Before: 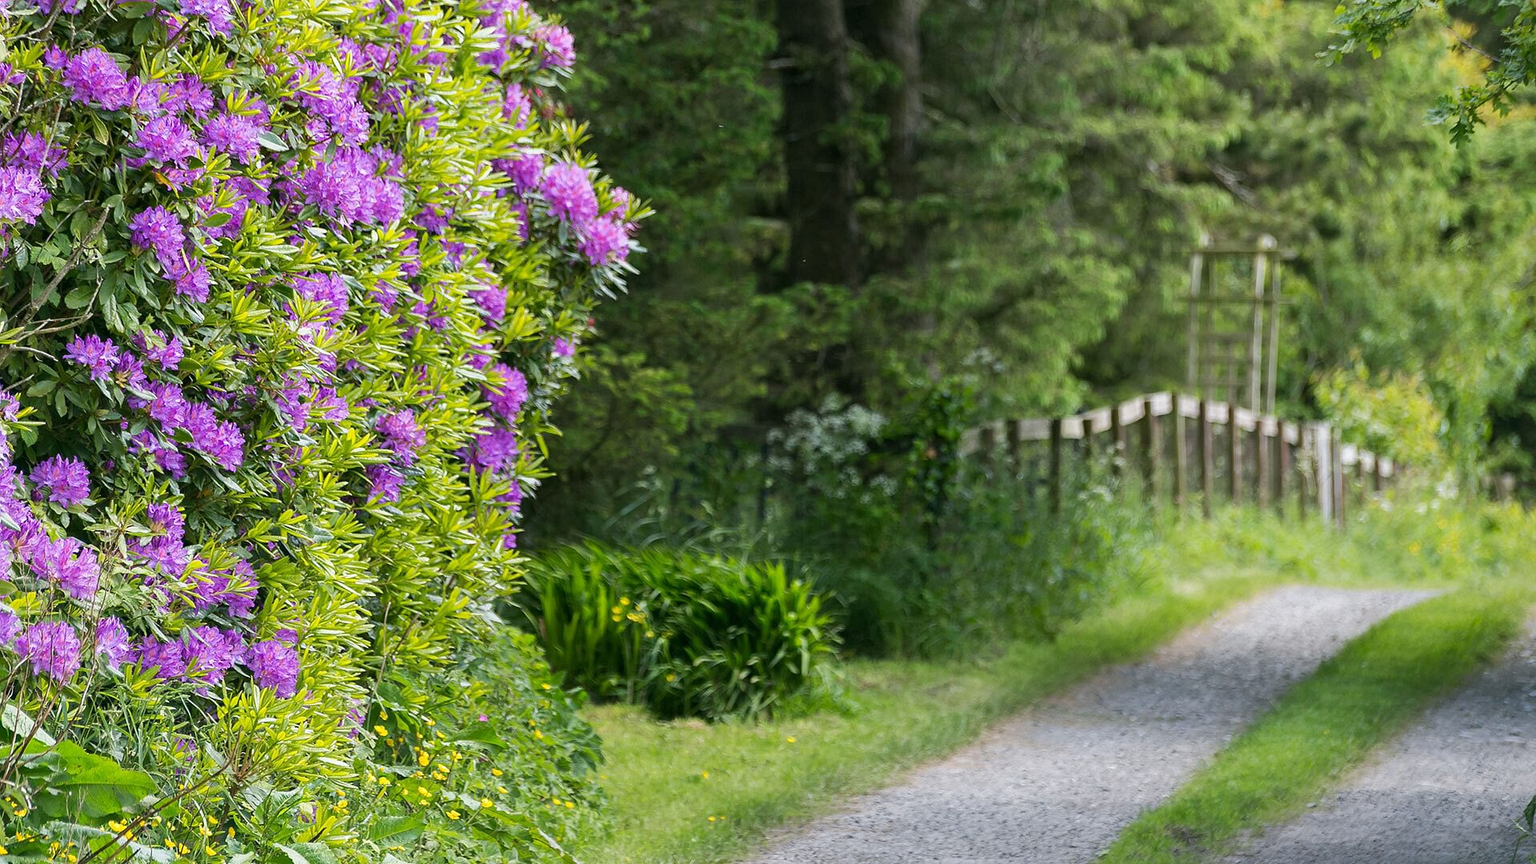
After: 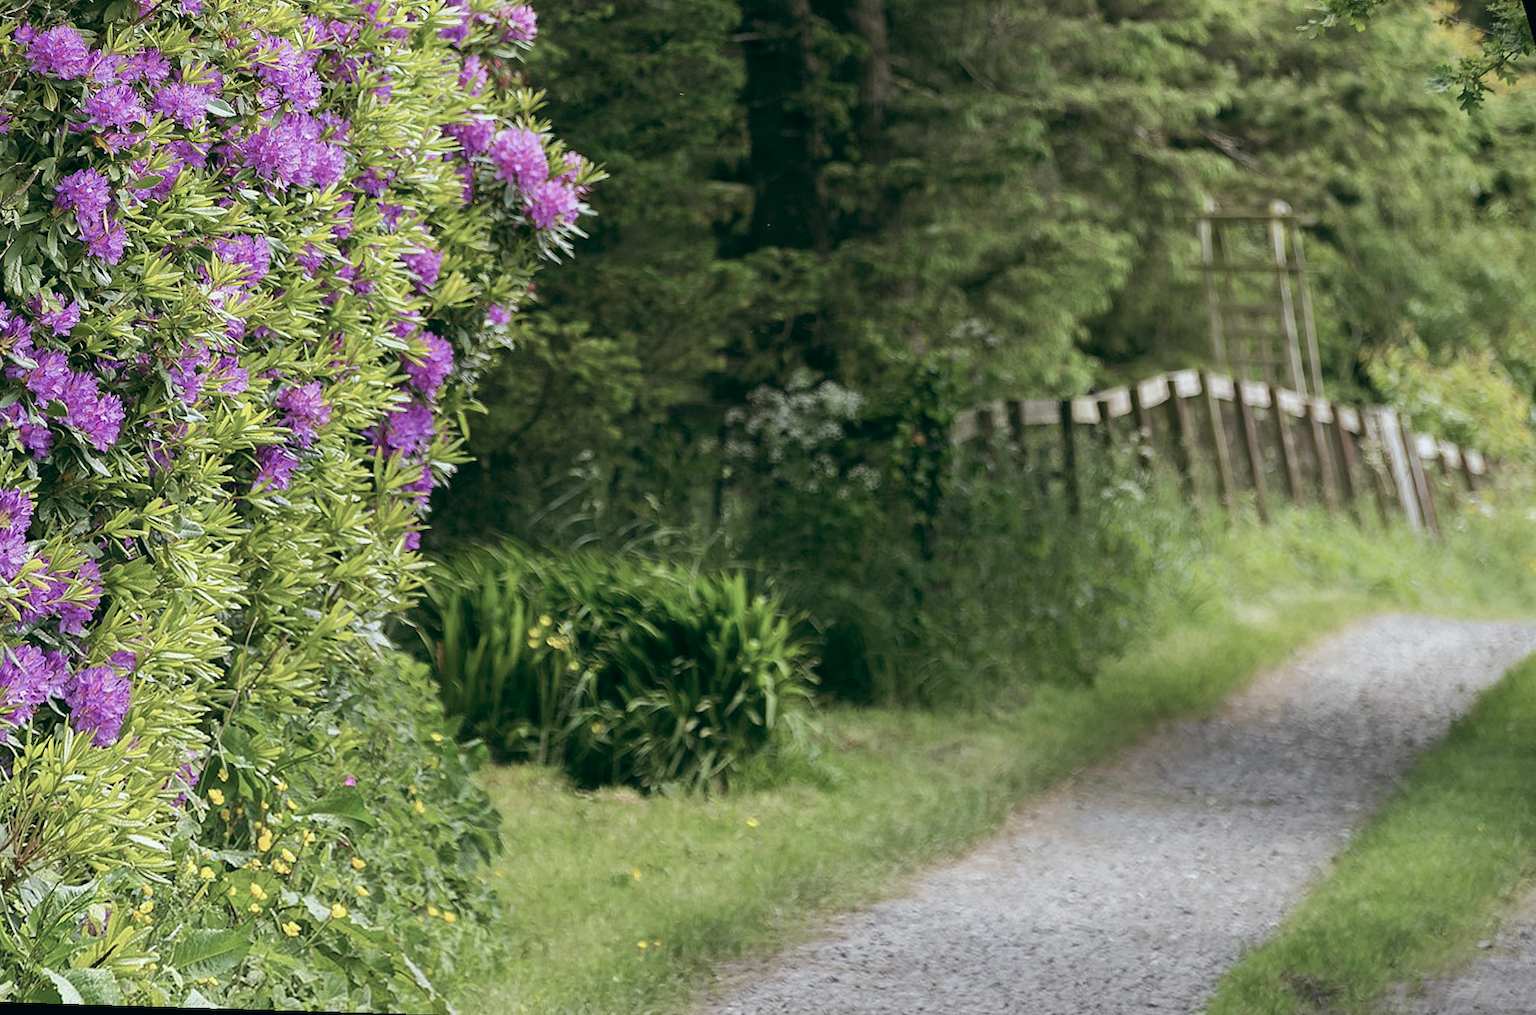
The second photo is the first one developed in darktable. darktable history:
color balance: lift [1, 0.994, 1.002, 1.006], gamma [0.957, 1.081, 1.016, 0.919], gain [0.97, 0.972, 1.01, 1.028], input saturation 91.06%, output saturation 79.8%
rotate and perspective: rotation 0.72°, lens shift (vertical) -0.352, lens shift (horizontal) -0.051, crop left 0.152, crop right 0.859, crop top 0.019, crop bottom 0.964
